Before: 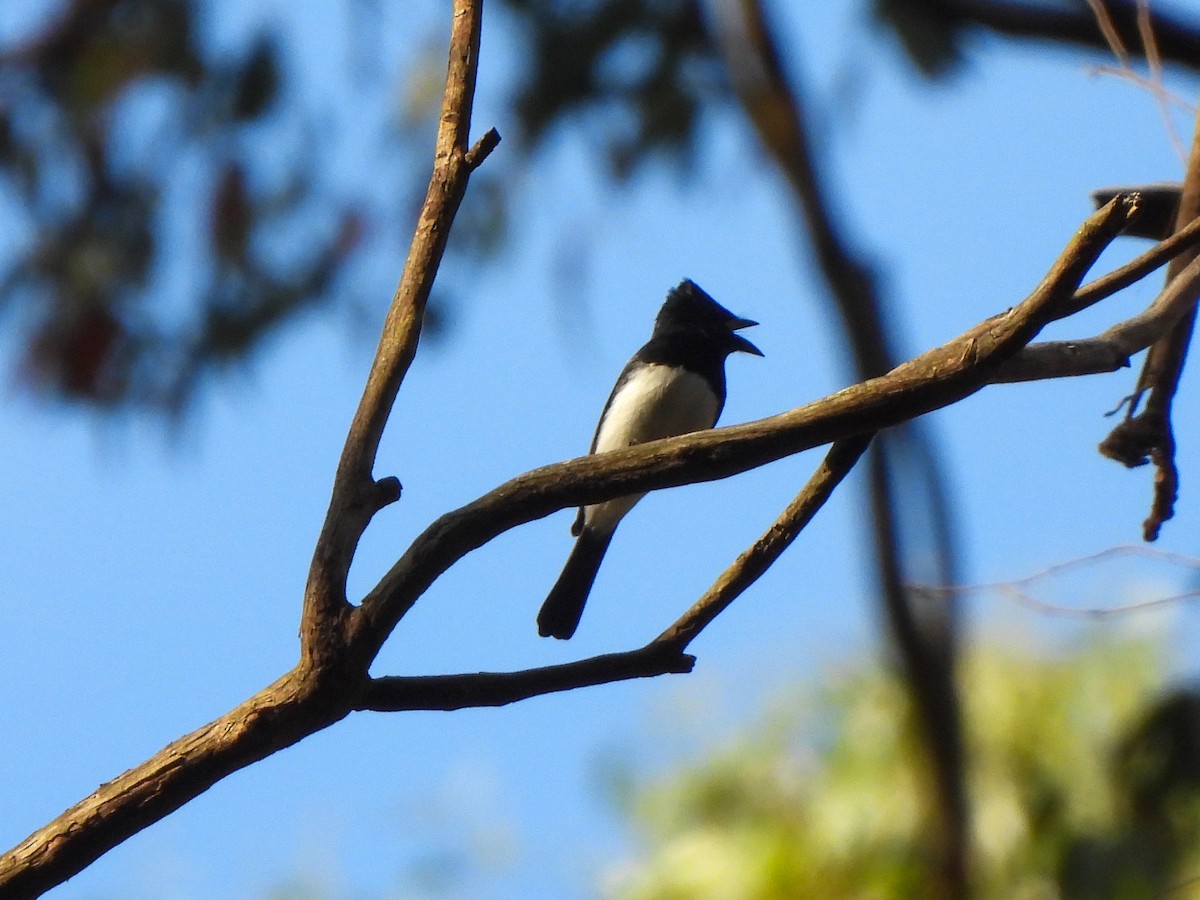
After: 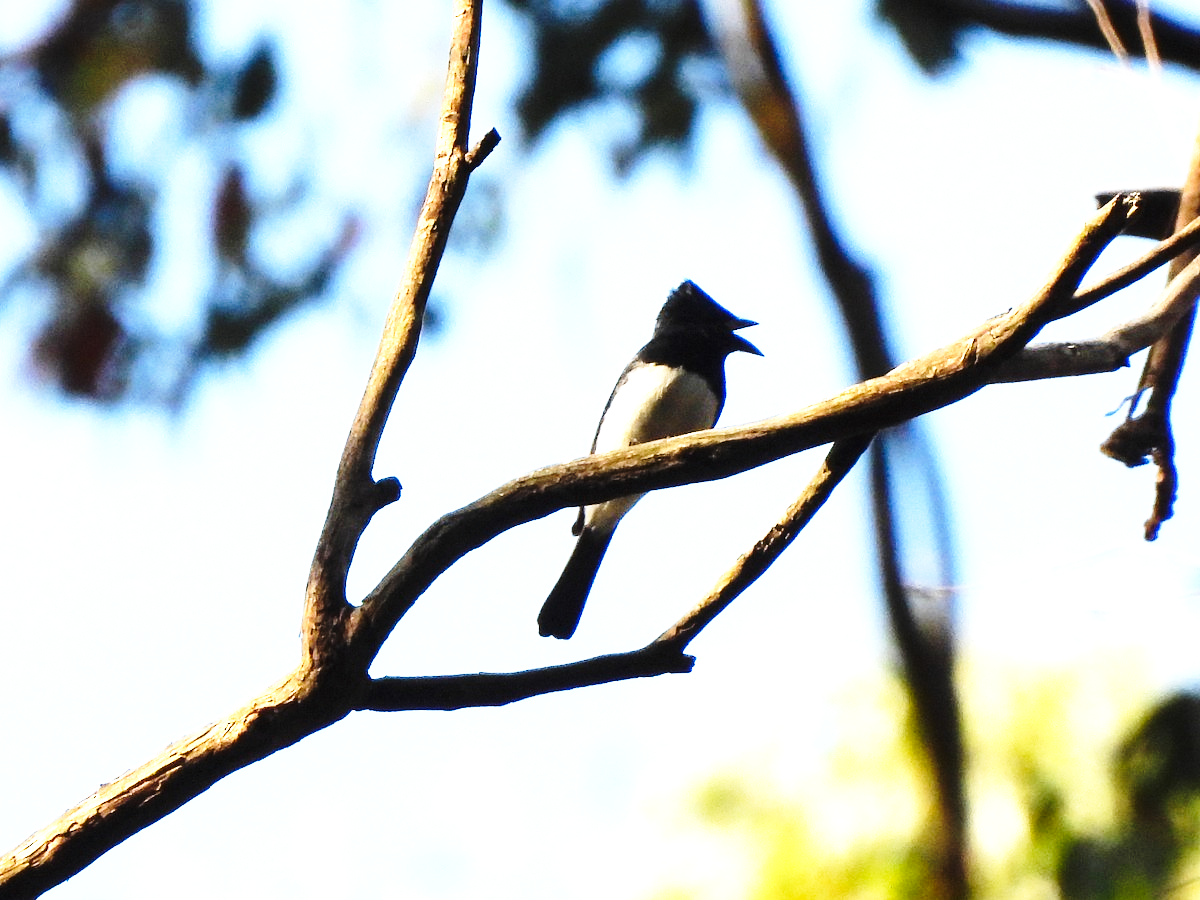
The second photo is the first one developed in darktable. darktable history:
base curve: curves: ch0 [(0, 0) (0.028, 0.03) (0.121, 0.232) (0.46, 0.748) (0.859, 0.968) (1, 1)], preserve colors none
exposure: exposure 0.943 EV, compensate highlight preservation false
tone equalizer: -8 EV -0.75 EV, -7 EV -0.7 EV, -6 EV -0.6 EV, -5 EV -0.4 EV, -3 EV 0.4 EV, -2 EV 0.6 EV, -1 EV 0.7 EV, +0 EV 0.75 EV, edges refinement/feathering 500, mask exposure compensation -1.57 EV, preserve details no
